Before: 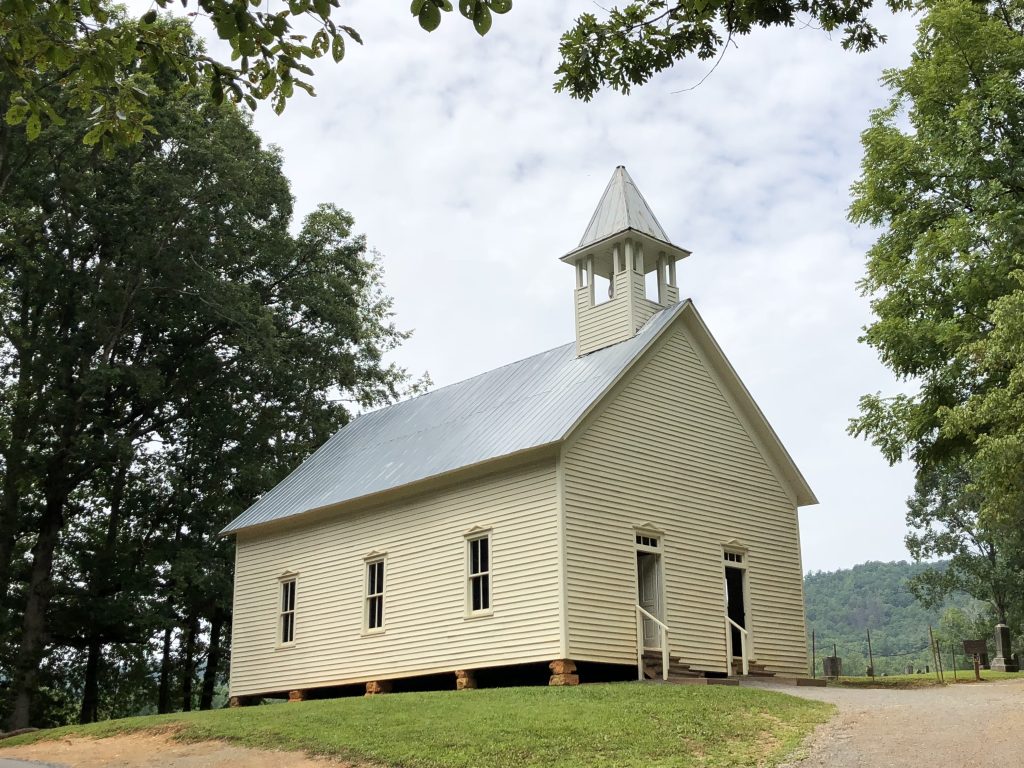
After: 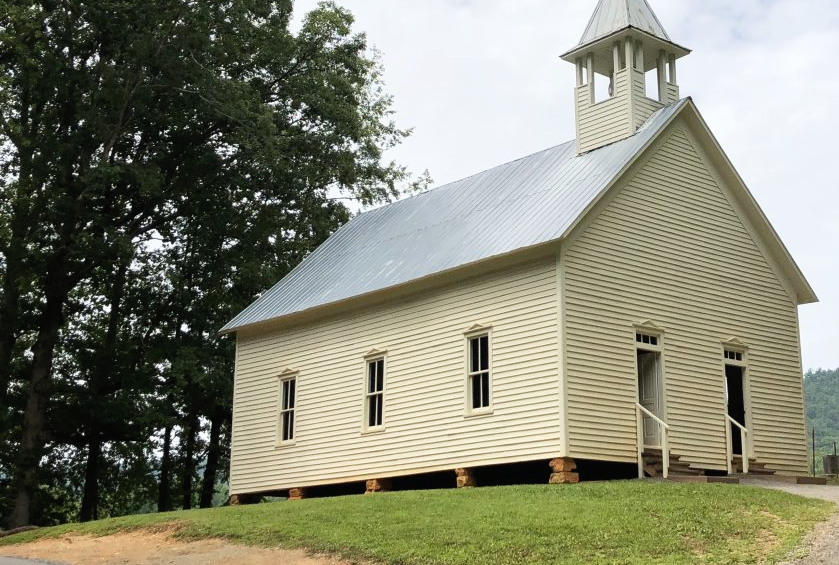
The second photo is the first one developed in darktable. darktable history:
crop: top 26.418%, right 17.986%
tone curve: curves: ch0 [(0, 0.012) (0.056, 0.046) (0.218, 0.213) (0.606, 0.62) (0.82, 0.846) (1, 1)]; ch1 [(0, 0) (0.226, 0.261) (0.403, 0.437) (0.469, 0.472) (0.495, 0.499) (0.508, 0.503) (0.545, 0.555) (0.59, 0.598) (0.686, 0.728) (1, 1)]; ch2 [(0, 0) (0.269, 0.299) (0.459, 0.45) (0.498, 0.499) (0.523, 0.512) (0.568, 0.558) (0.634, 0.617) (0.698, 0.677) (0.806, 0.769) (1, 1)], preserve colors none
